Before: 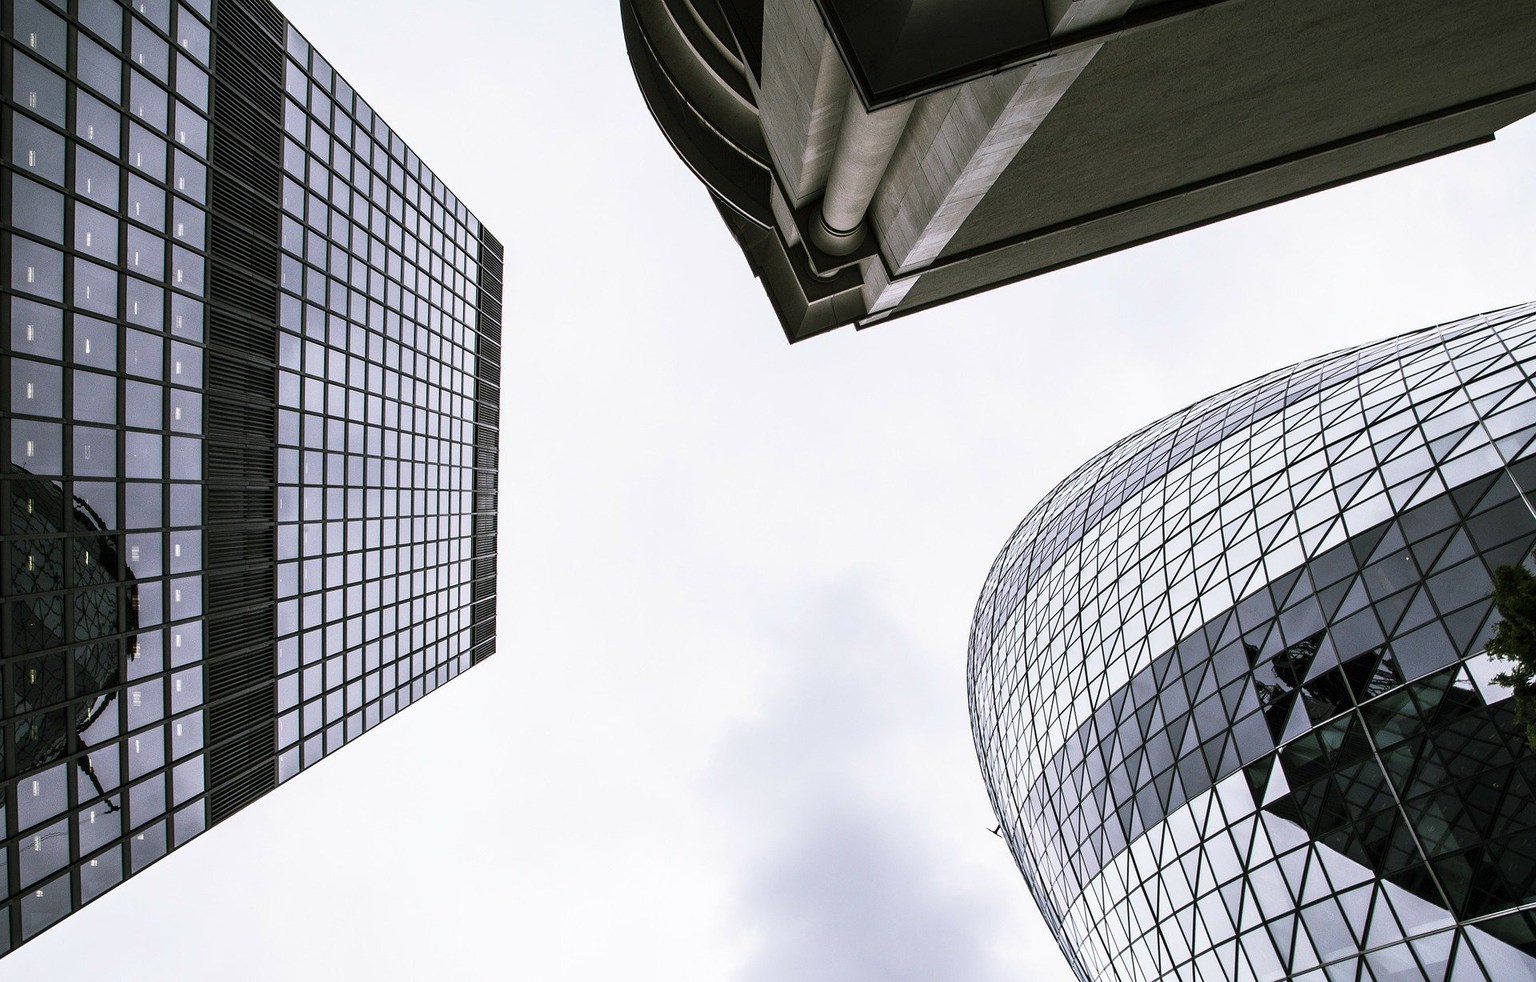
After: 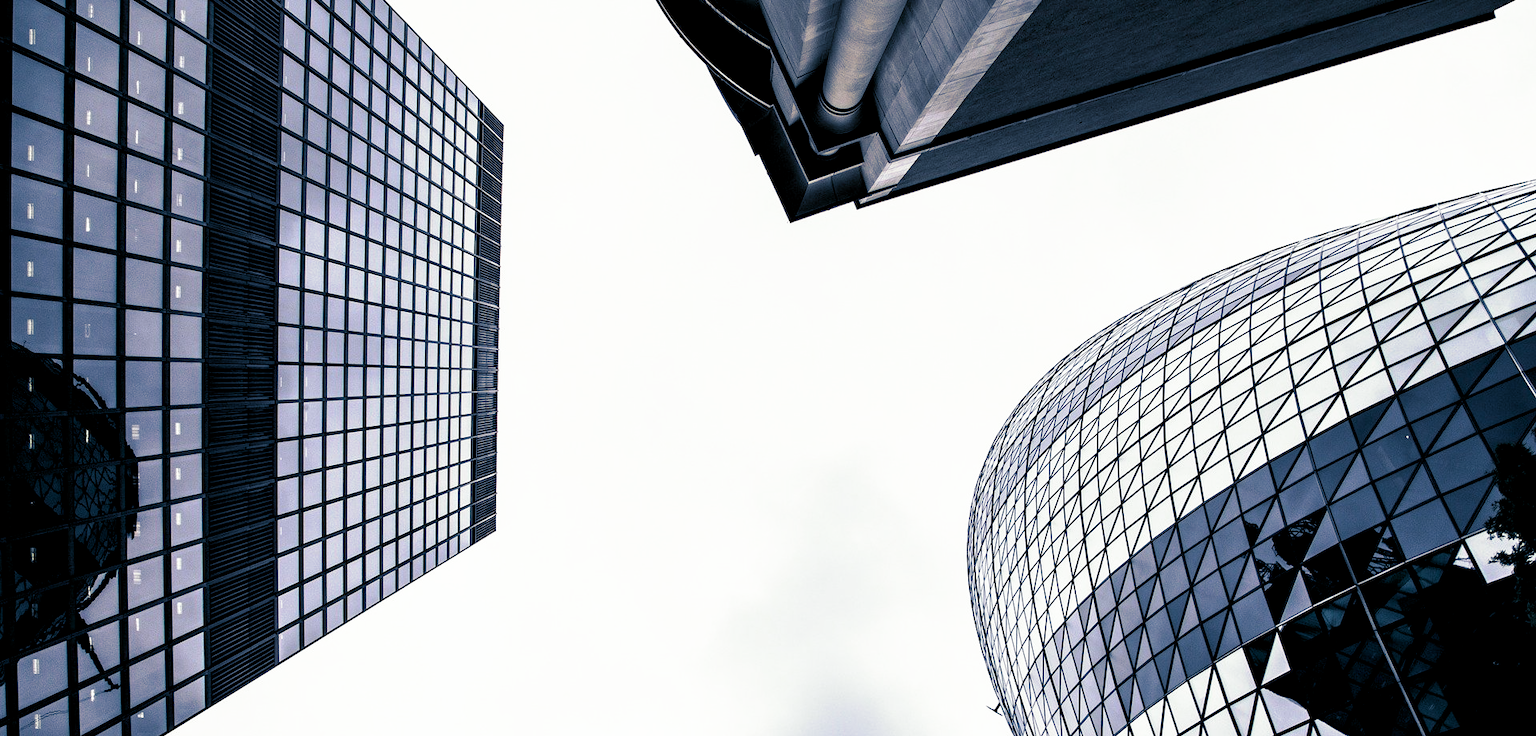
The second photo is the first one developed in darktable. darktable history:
base curve: curves: ch0 [(0.017, 0) (0.425, 0.441) (0.844, 0.933) (1, 1)], preserve colors none
crop and rotate: top 12.5%, bottom 12.5%
split-toning: shadows › hue 226.8°, shadows › saturation 0.84
